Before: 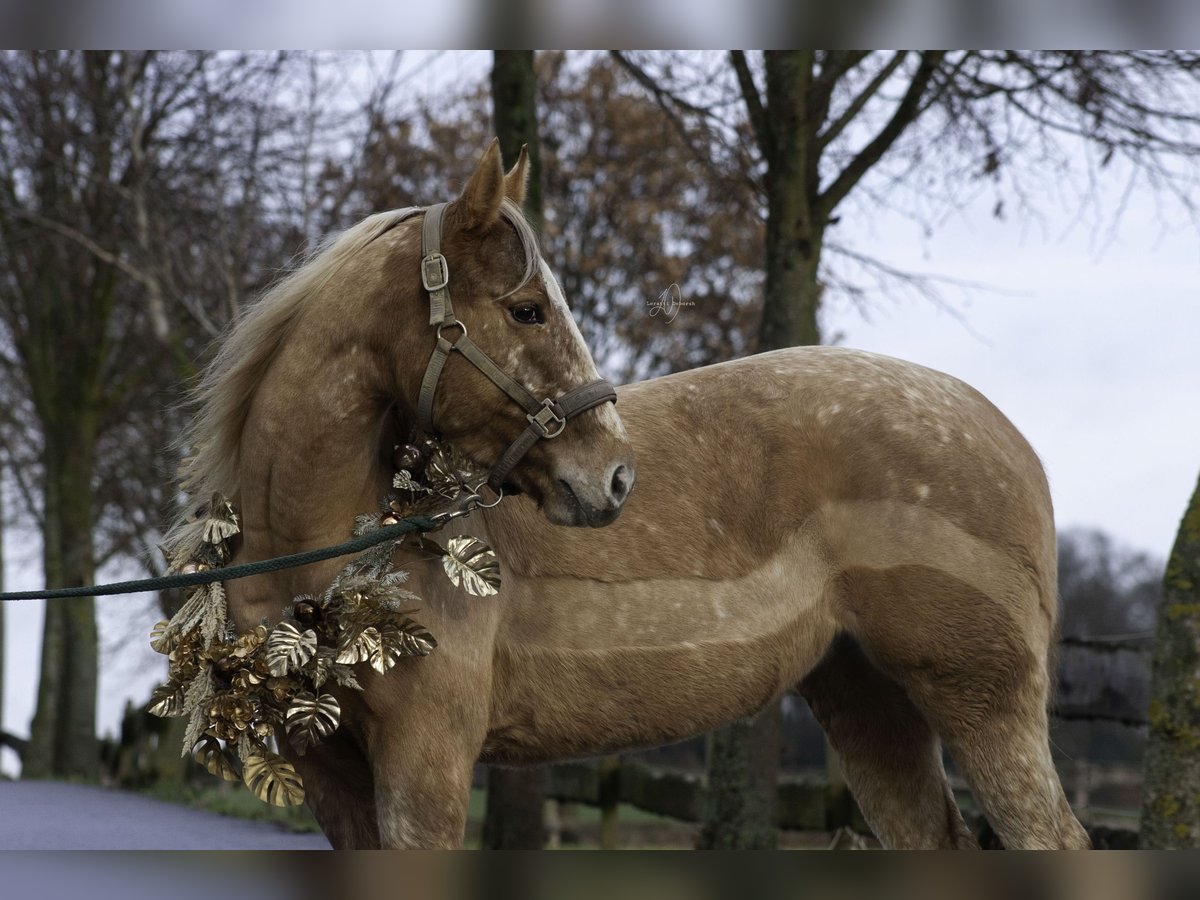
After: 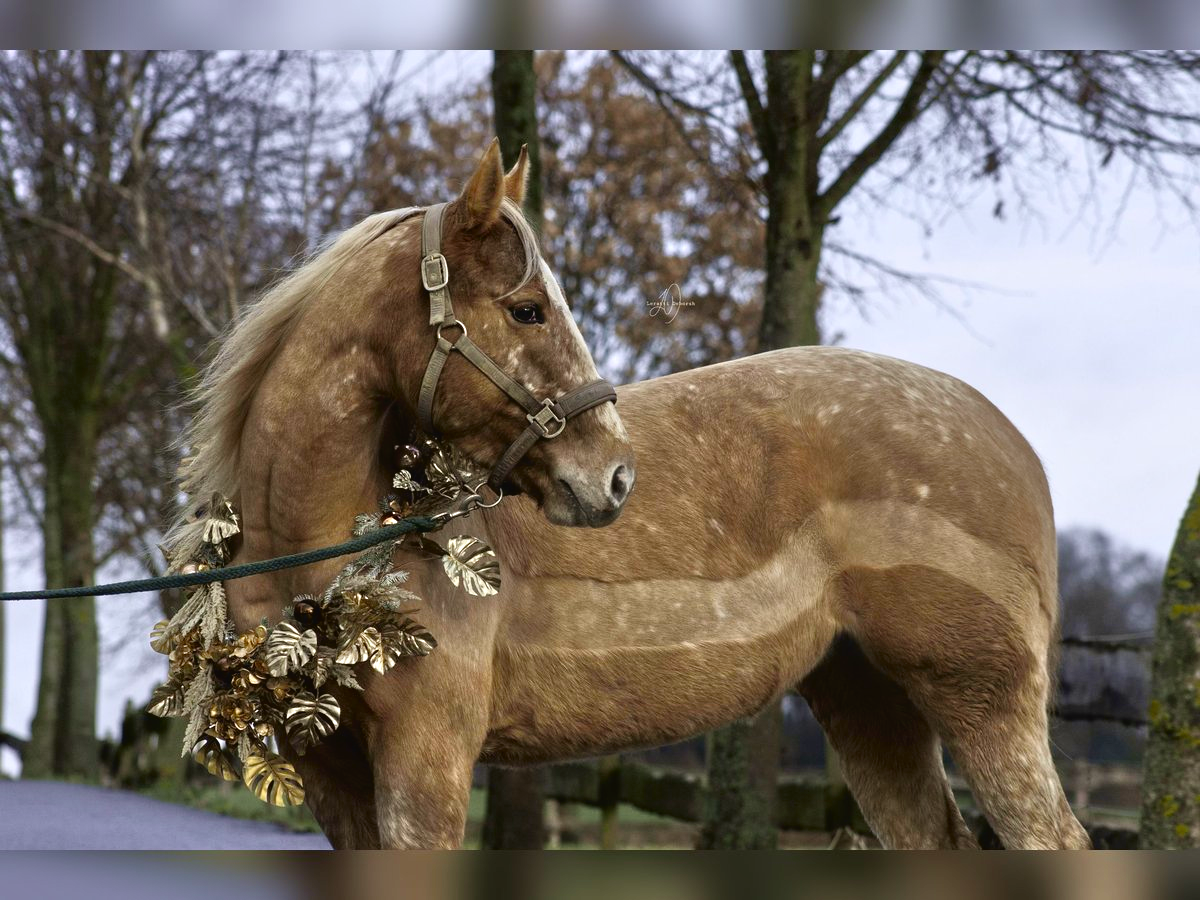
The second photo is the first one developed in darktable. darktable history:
tone equalizer: -7 EV 0.15 EV, -6 EV 0.6 EV, -5 EV 1.15 EV, -4 EV 1.33 EV, -3 EV 1.15 EV, -2 EV 0.6 EV, -1 EV 0.15 EV, mask exposure compensation -0.5 EV
tone curve: curves: ch0 [(0, 0.024) (0.119, 0.146) (0.474, 0.485) (0.718, 0.739) (0.817, 0.839) (1, 0.998)]; ch1 [(0, 0) (0.377, 0.416) (0.439, 0.451) (0.477, 0.477) (0.501, 0.503) (0.538, 0.544) (0.58, 0.602) (0.664, 0.676) (0.783, 0.804) (1, 1)]; ch2 [(0, 0) (0.38, 0.405) (0.463, 0.456) (0.498, 0.497) (0.524, 0.535) (0.578, 0.576) (0.648, 0.665) (1, 1)], color space Lab, independent channels, preserve colors none
contrast brightness saturation: contrast 0.07, brightness -0.14, saturation 0.11
